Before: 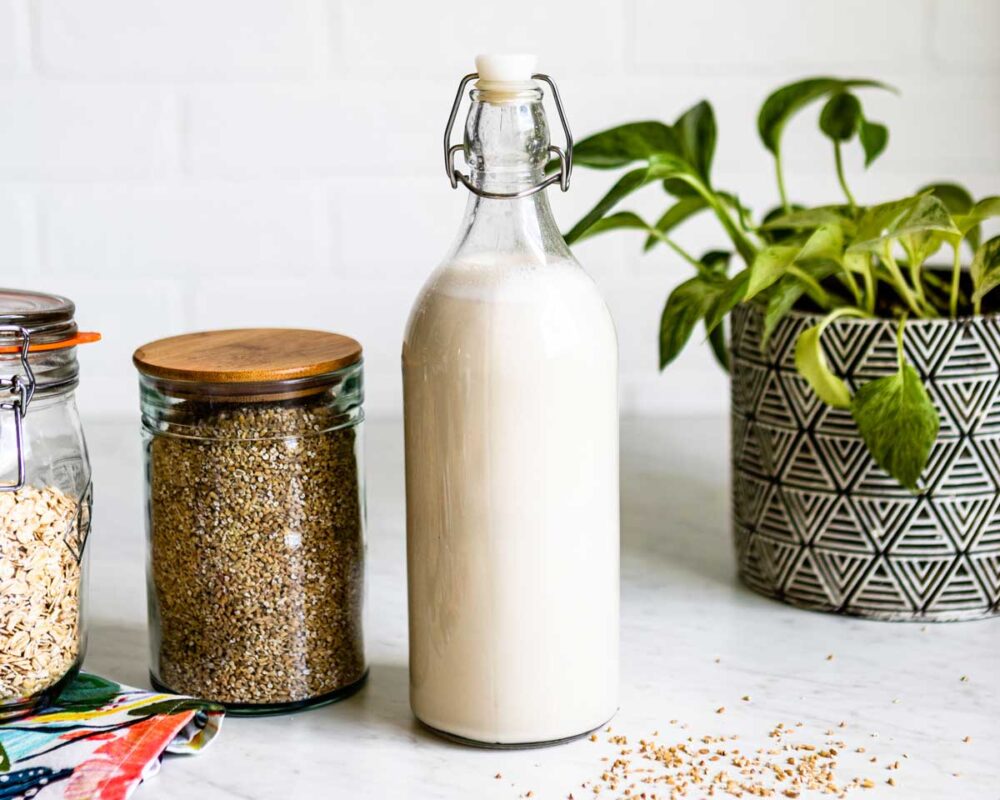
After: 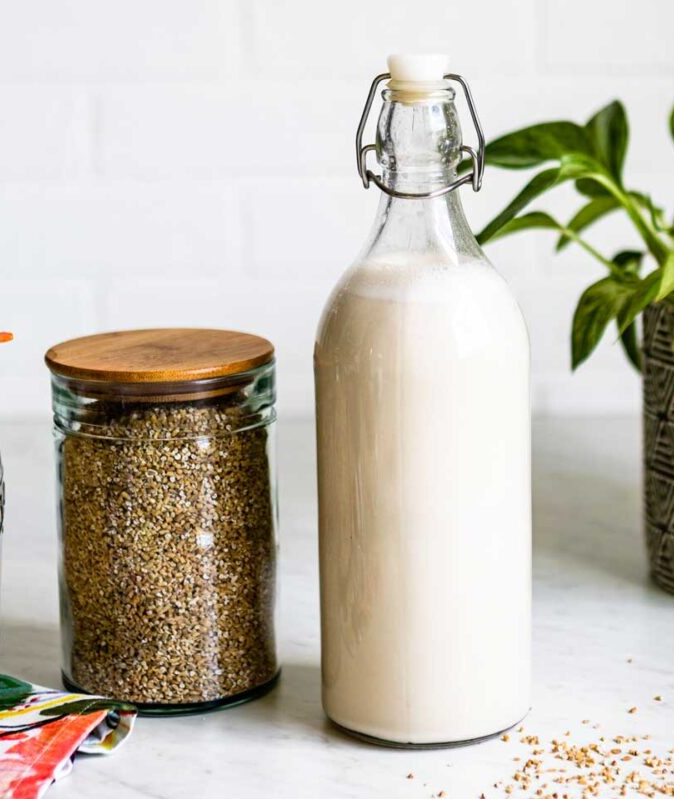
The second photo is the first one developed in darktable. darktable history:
crop and rotate: left 8.896%, right 23.684%
